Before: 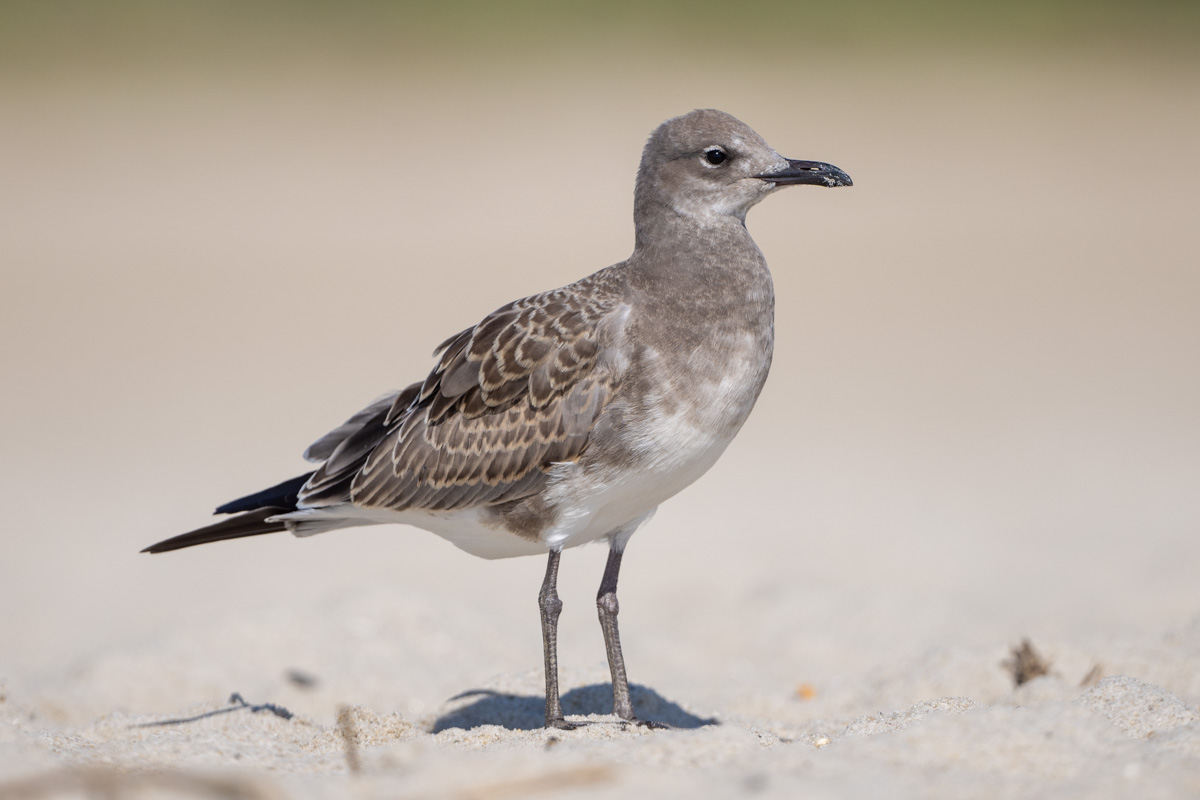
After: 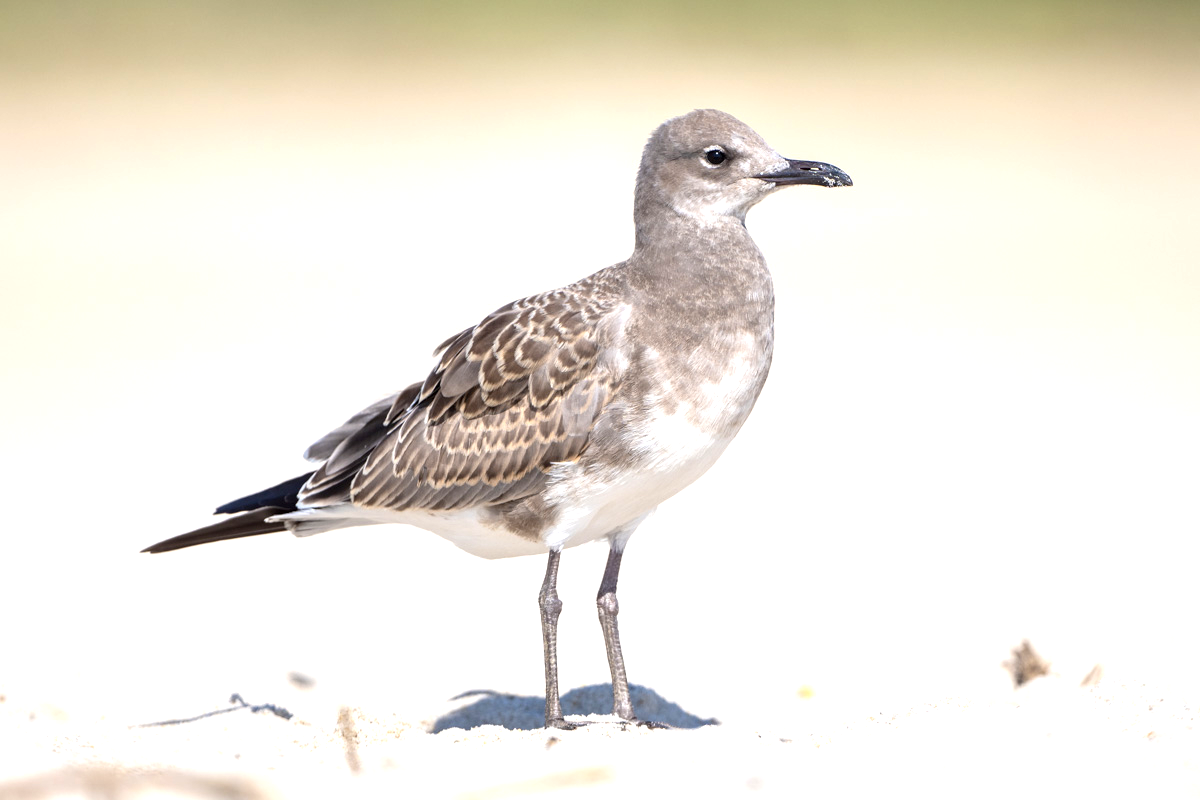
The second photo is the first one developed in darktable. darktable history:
exposure: black level correction 0.001, exposure 1.117 EV, compensate highlight preservation false
